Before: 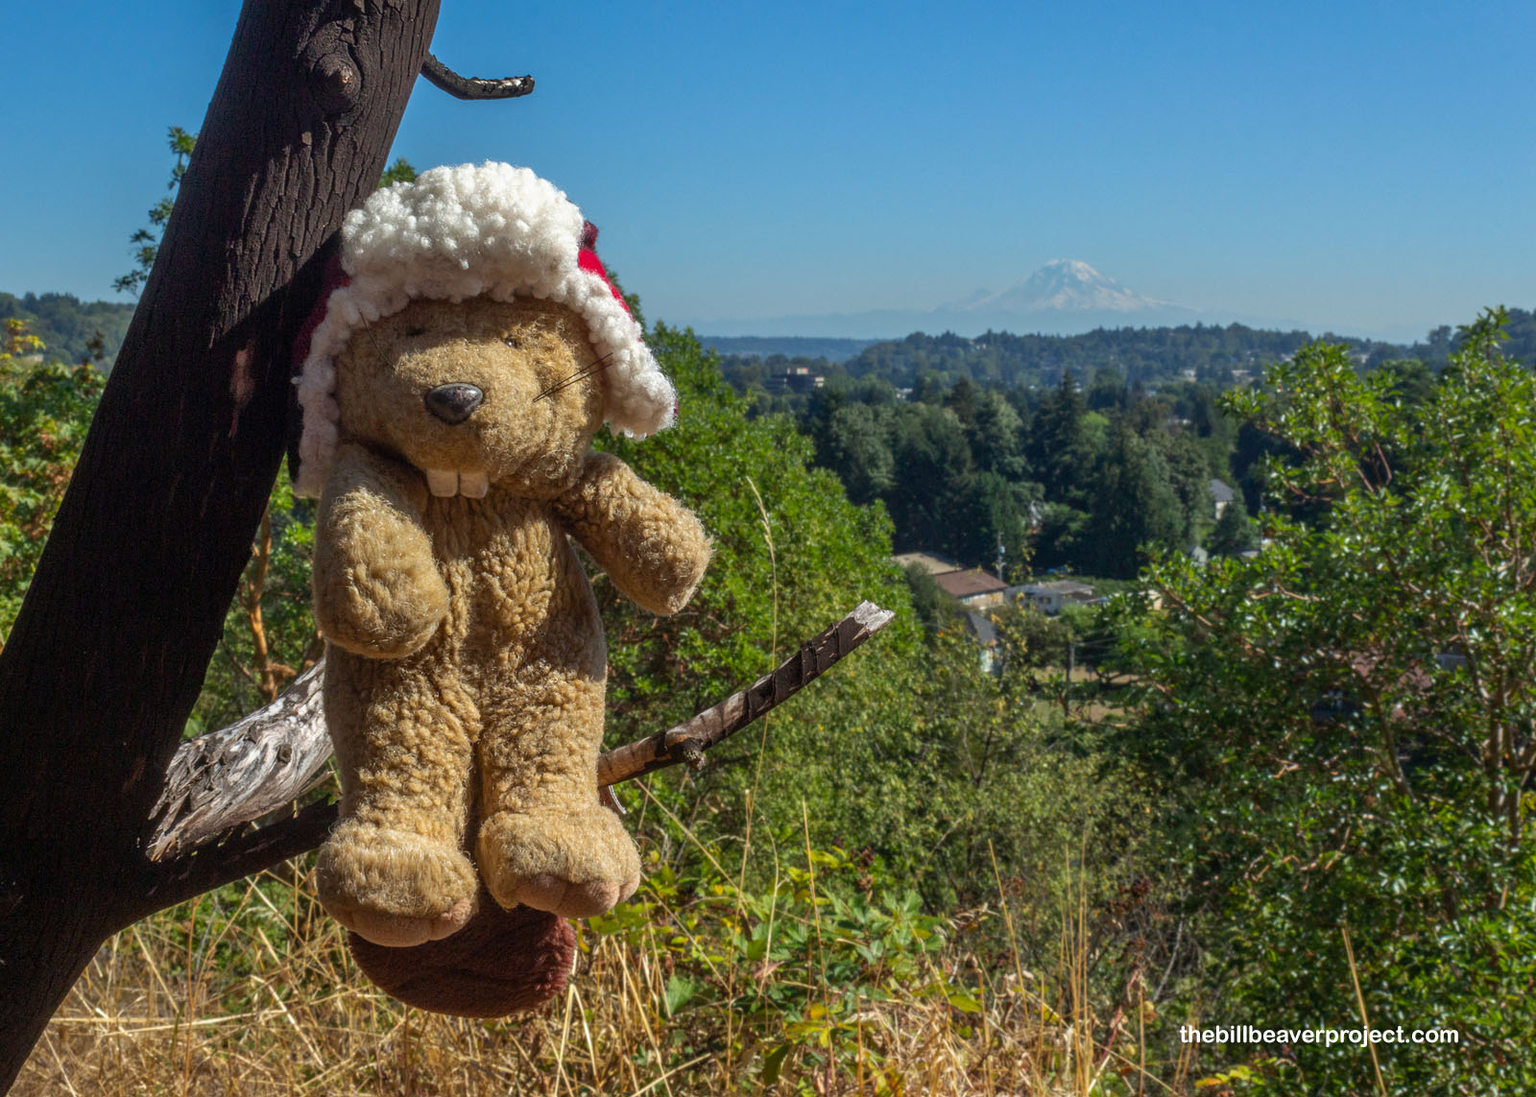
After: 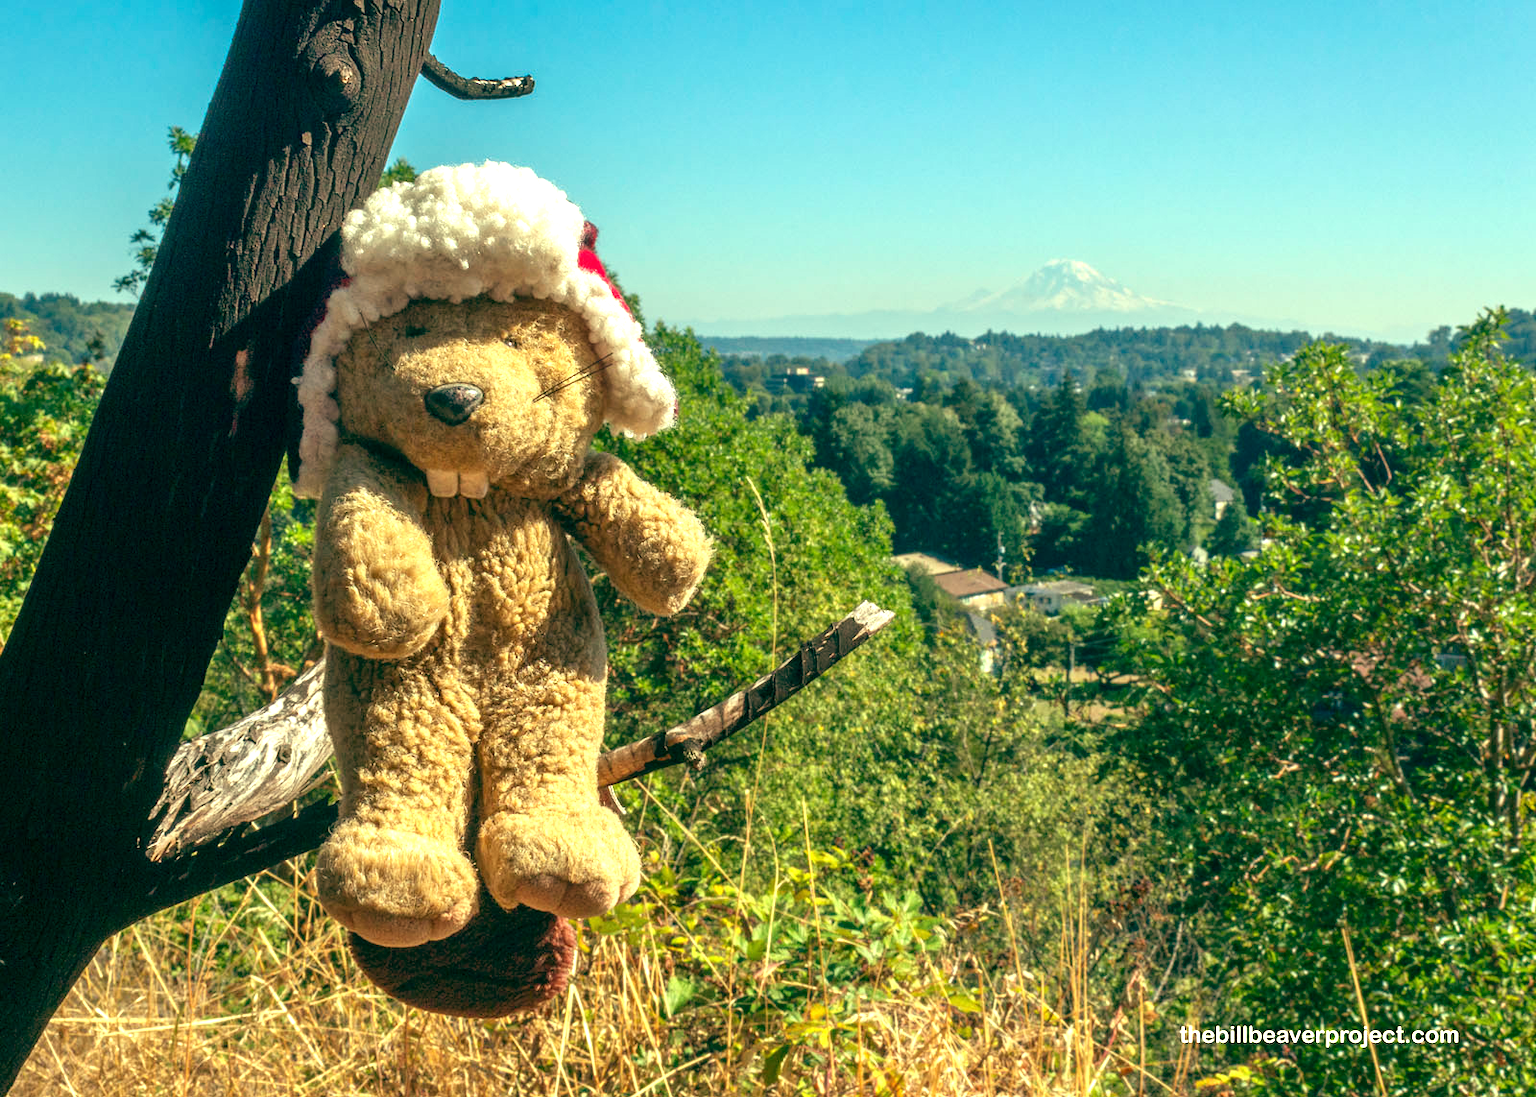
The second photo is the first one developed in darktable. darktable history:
color balance: mode lift, gamma, gain (sRGB), lift [1, 0.69, 1, 1], gamma [1, 1.482, 1, 1], gain [1, 1, 1, 0.802]
exposure: black level correction 0, exposure 1.2 EV, compensate exposure bias true, compensate highlight preservation false
